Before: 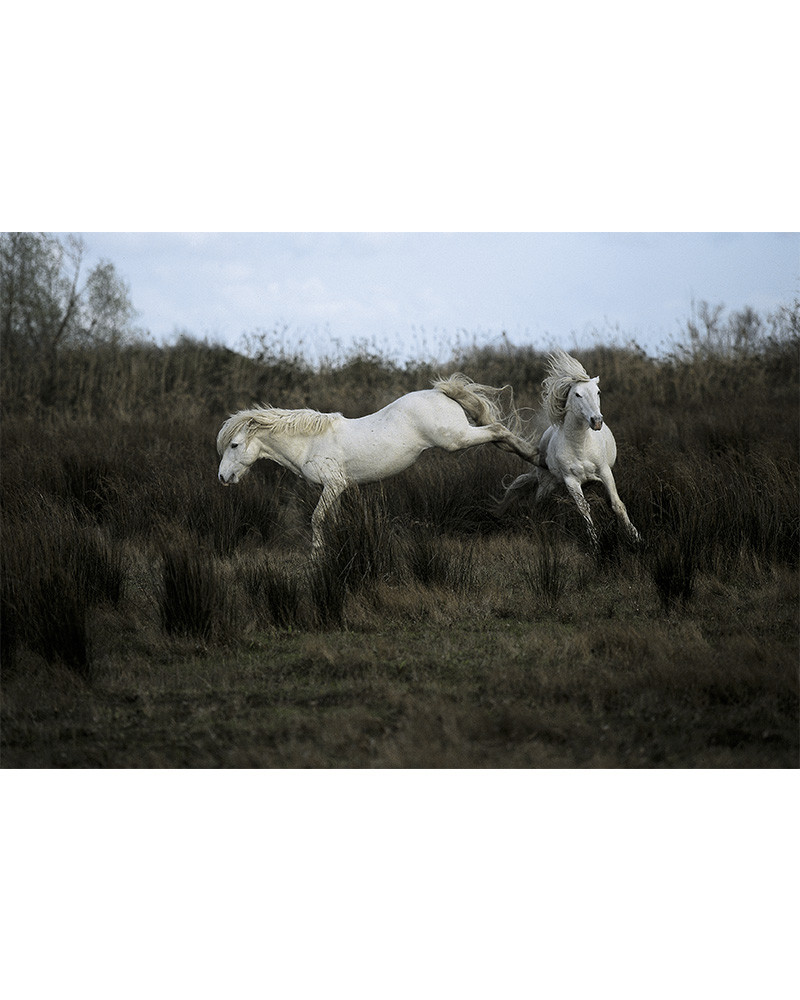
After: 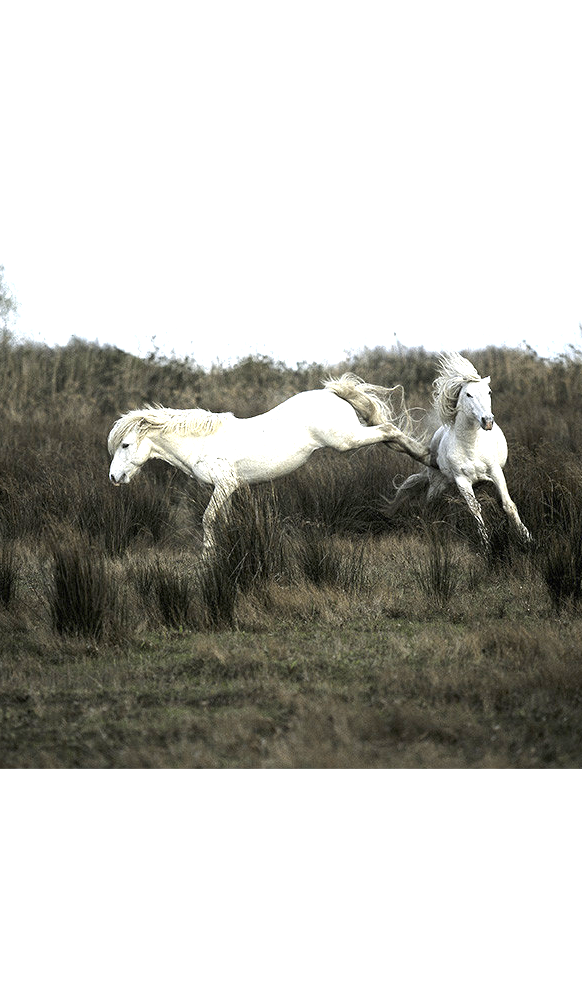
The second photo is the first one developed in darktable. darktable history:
tone equalizer: edges refinement/feathering 500, mask exposure compensation -1.57 EV, preserve details no
crop: left 13.739%, top 0%, right 13.444%
exposure: black level correction 0, exposure 1.457 EV, compensate exposure bias true, compensate highlight preservation false
